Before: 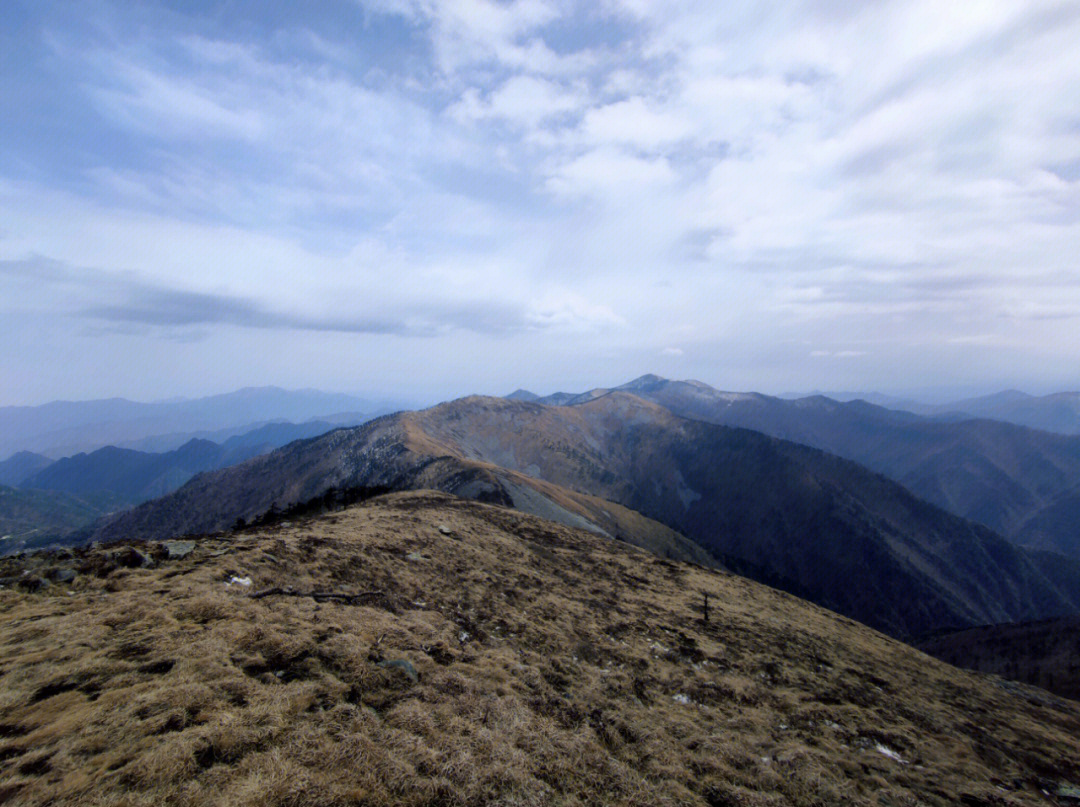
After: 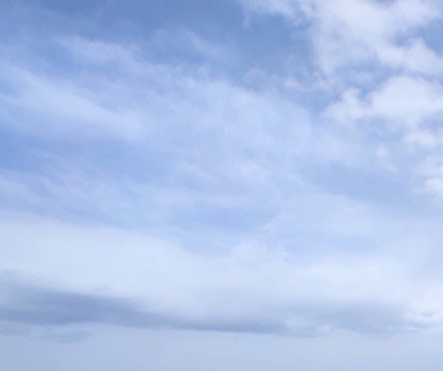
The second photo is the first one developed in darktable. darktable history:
crop and rotate: left 11.292%, top 0.101%, right 47.643%, bottom 53.829%
